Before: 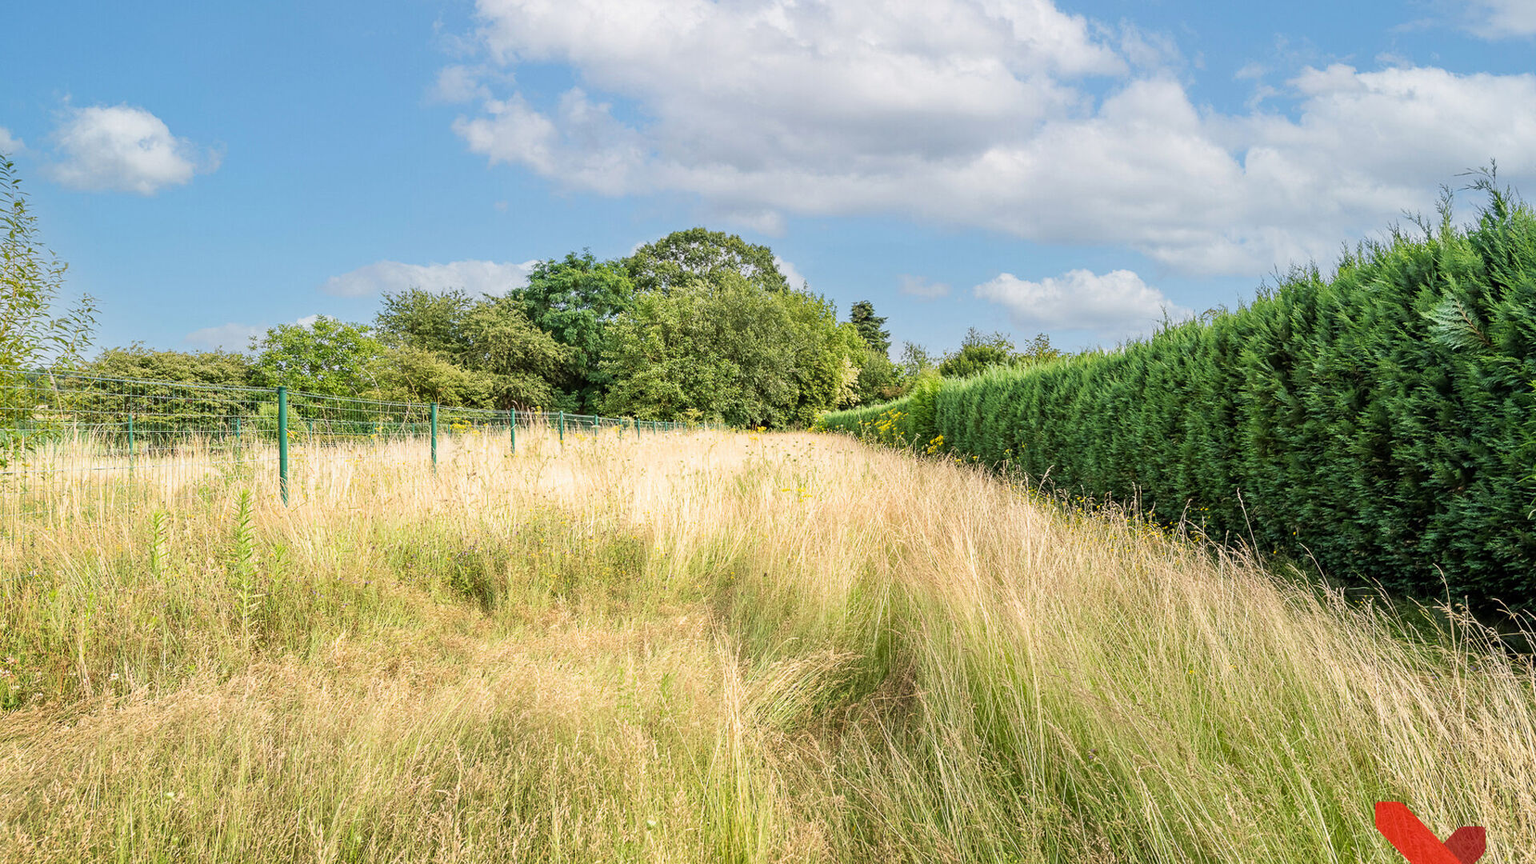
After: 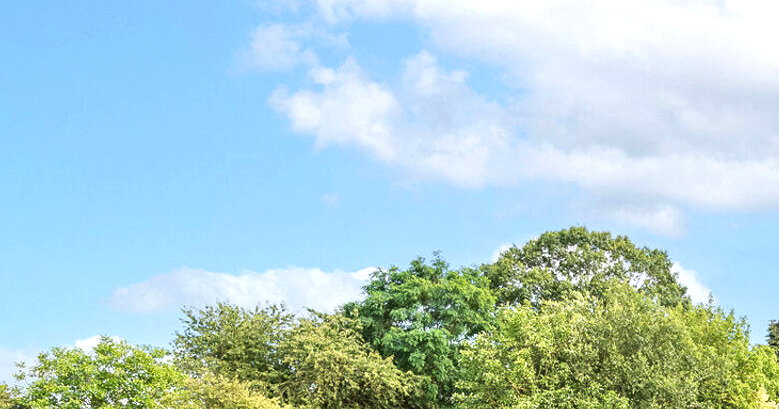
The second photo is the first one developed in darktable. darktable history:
crop: left 15.452%, top 5.459%, right 43.956%, bottom 56.62%
exposure: exposure 0.6 EV, compensate highlight preservation false
